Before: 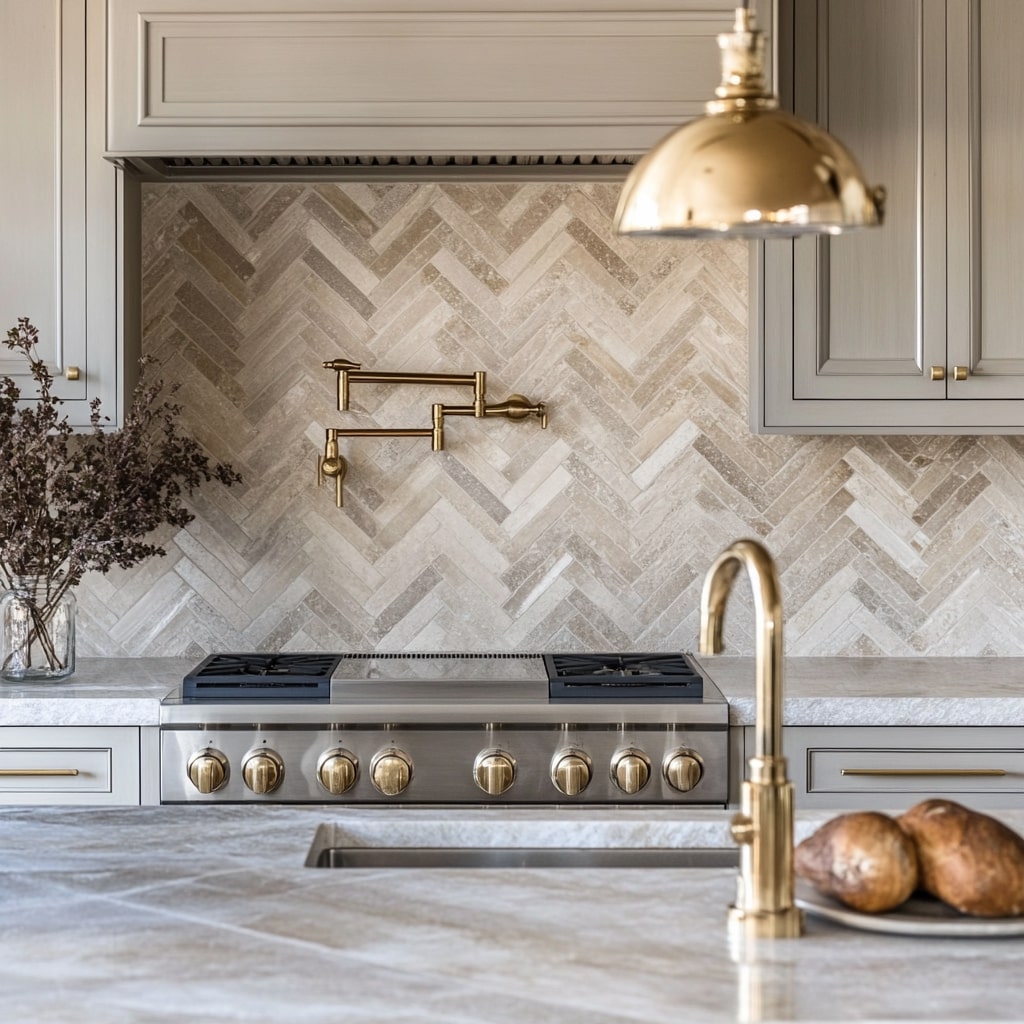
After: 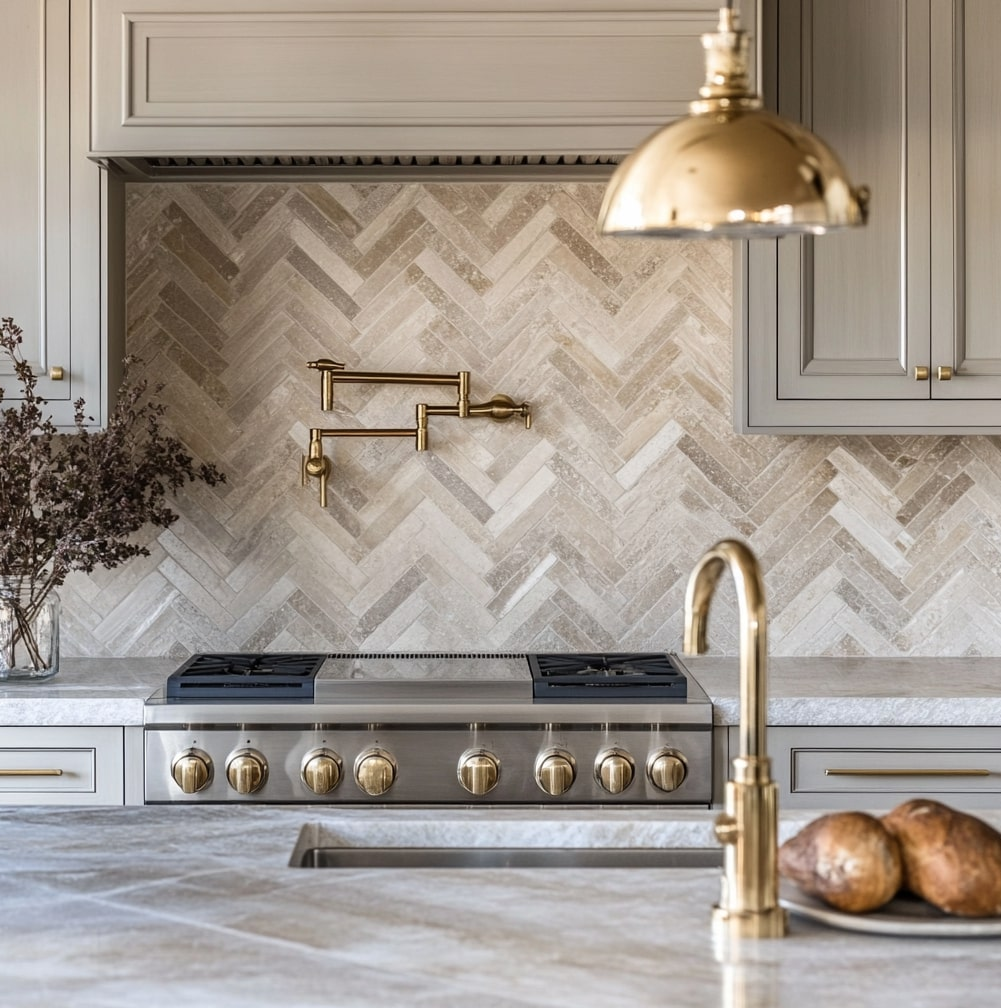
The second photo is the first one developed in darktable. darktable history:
crop and rotate: left 1.569%, right 0.633%, bottom 1.472%
